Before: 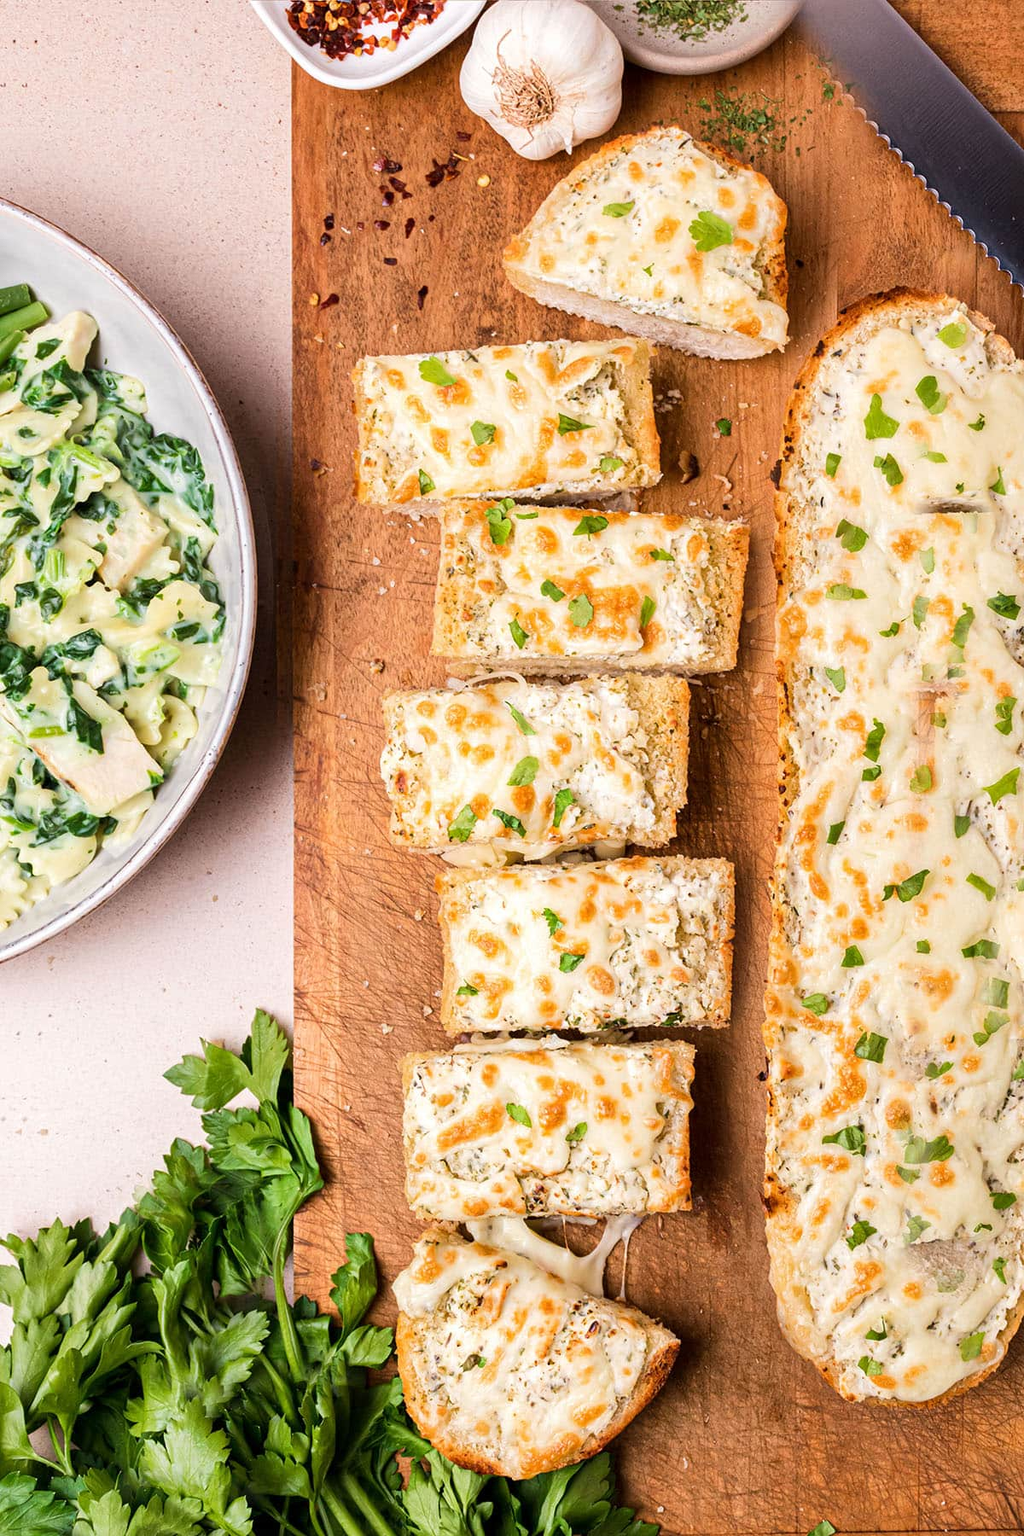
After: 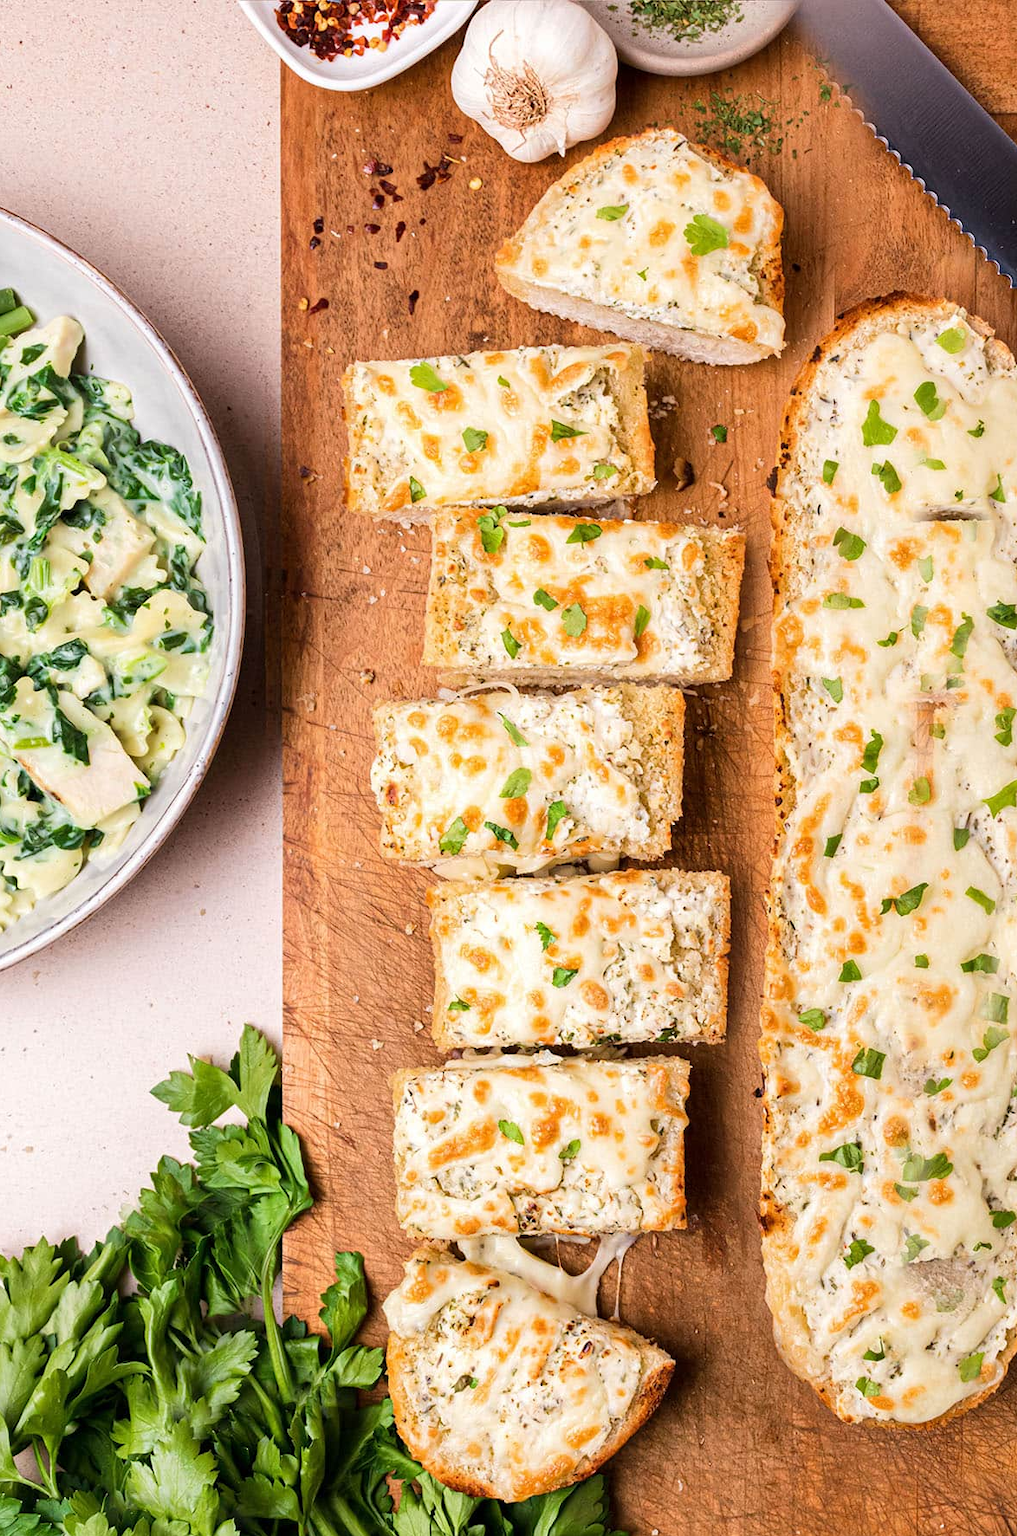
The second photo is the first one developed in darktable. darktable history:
exposure: compensate highlight preservation false
crop and rotate: left 1.507%, right 0.577%, bottom 1.48%
